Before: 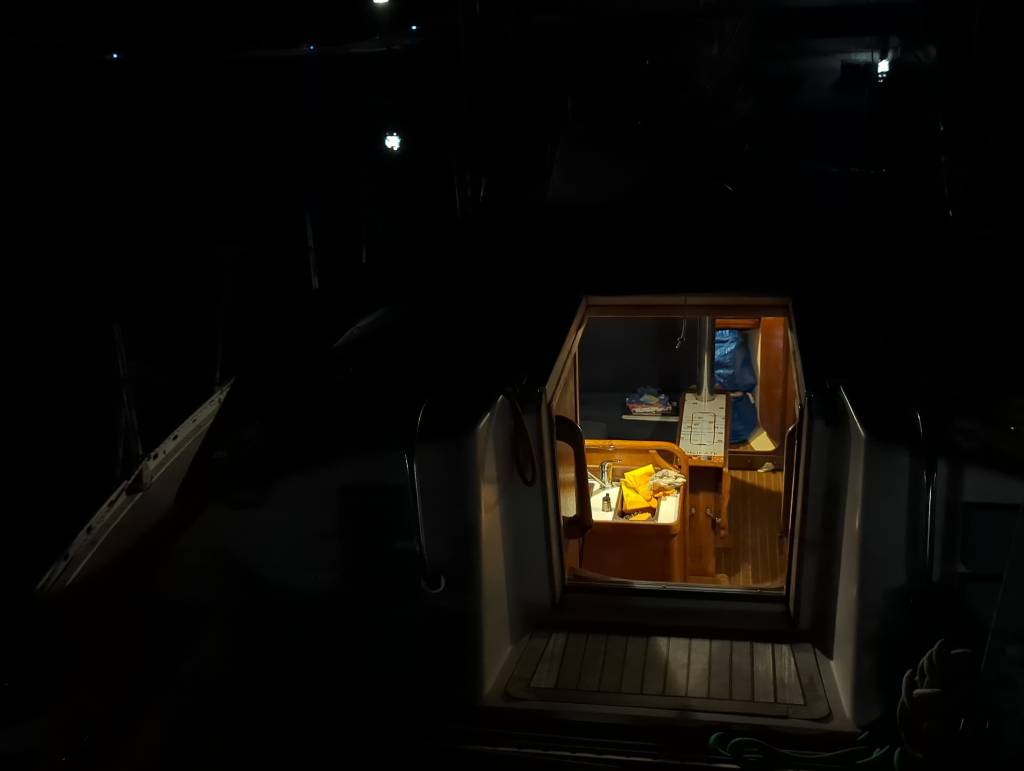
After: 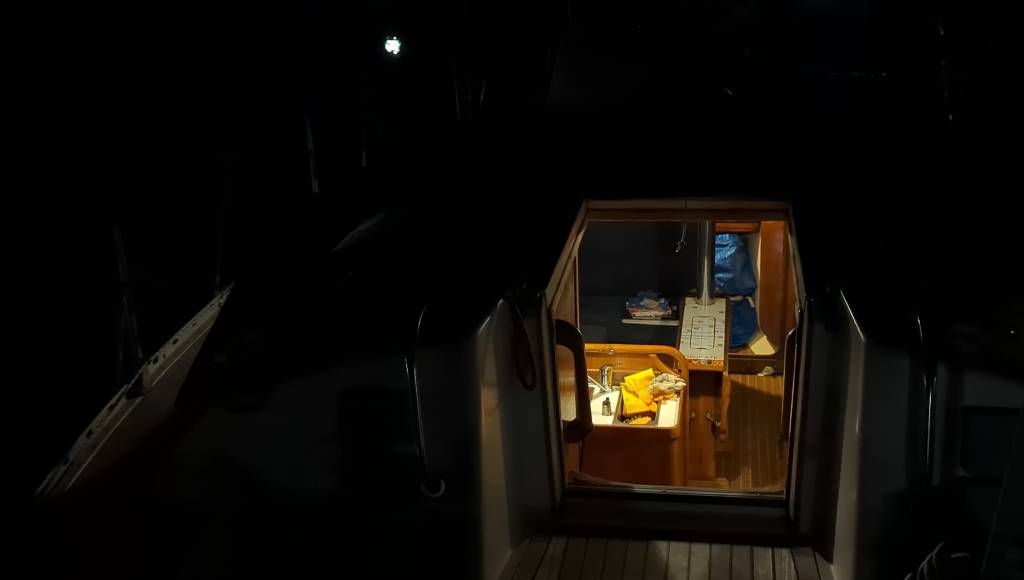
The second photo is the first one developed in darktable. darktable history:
crop and rotate: top 12.555%, bottom 12.211%
